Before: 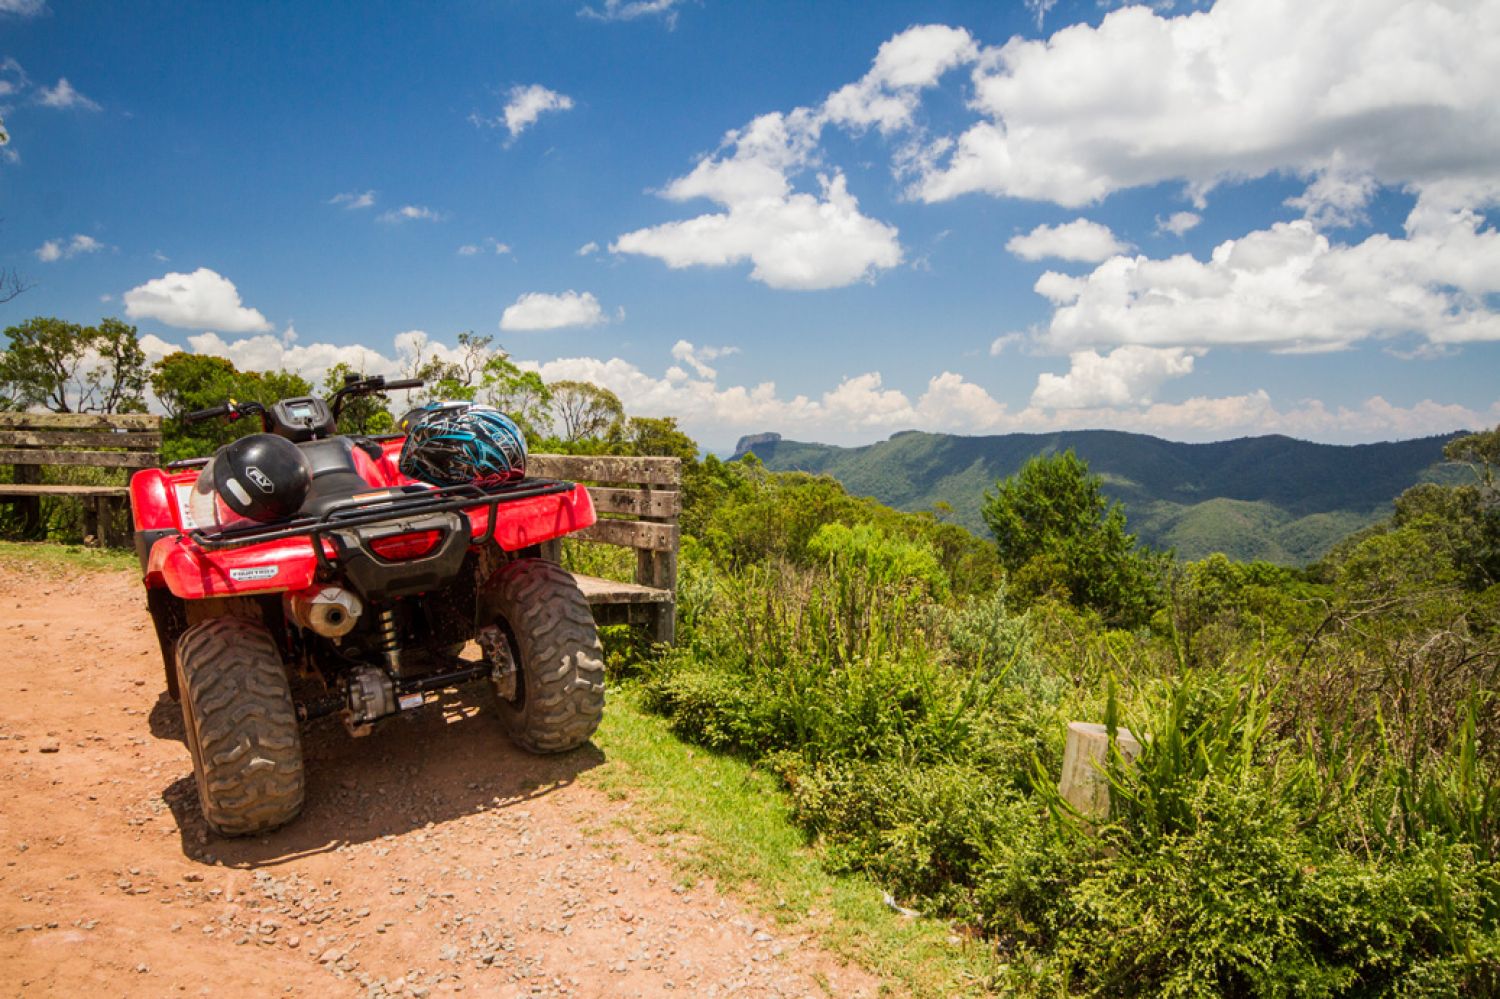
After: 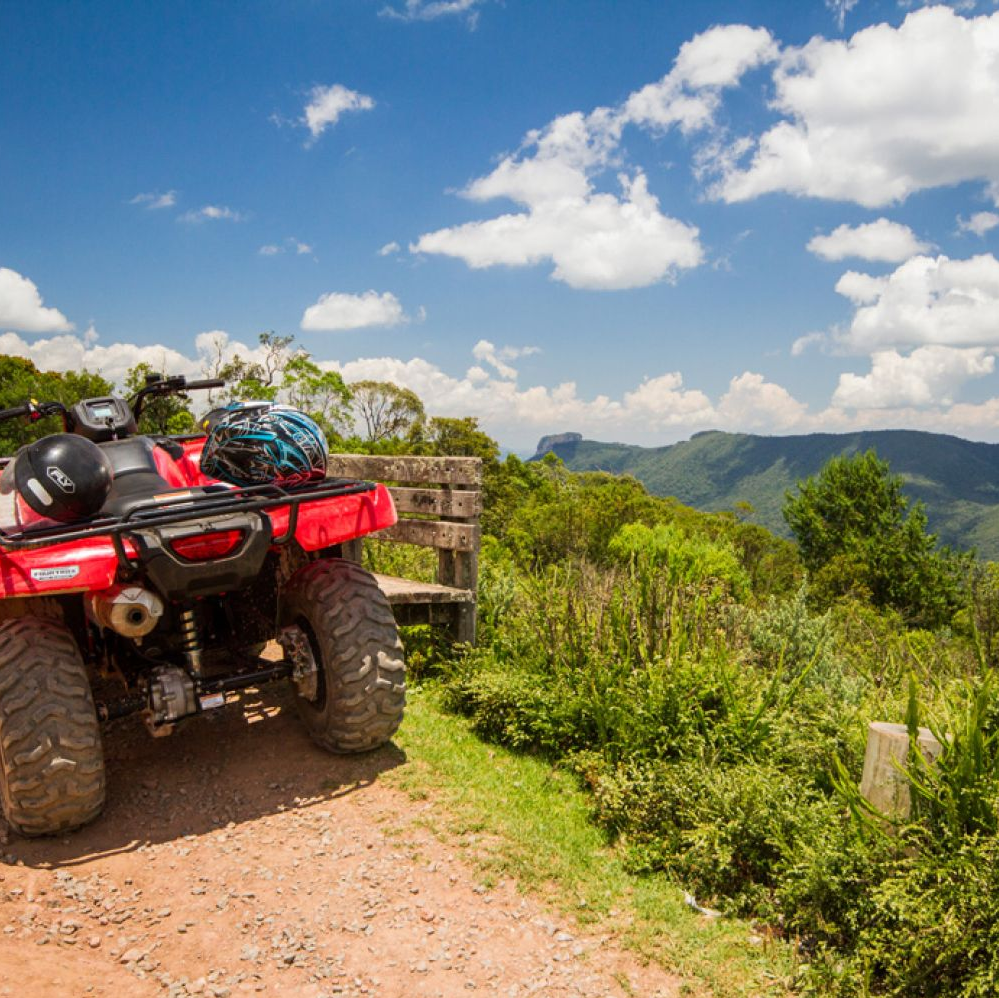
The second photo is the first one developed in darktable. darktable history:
crop and rotate: left 13.335%, right 20.049%
